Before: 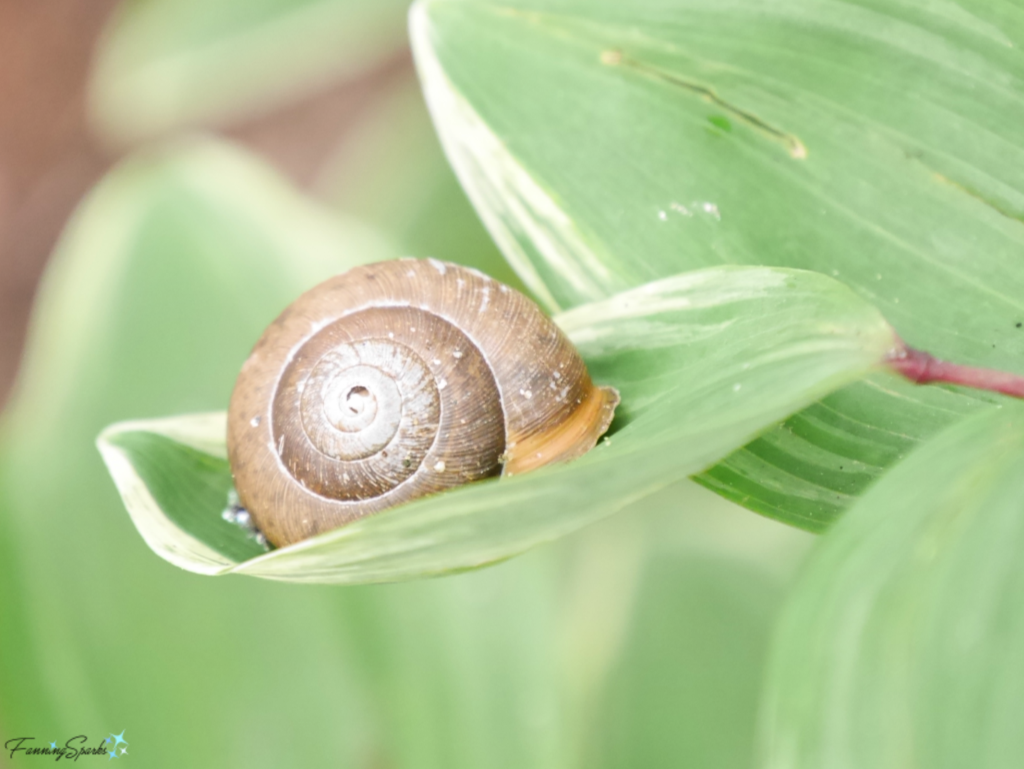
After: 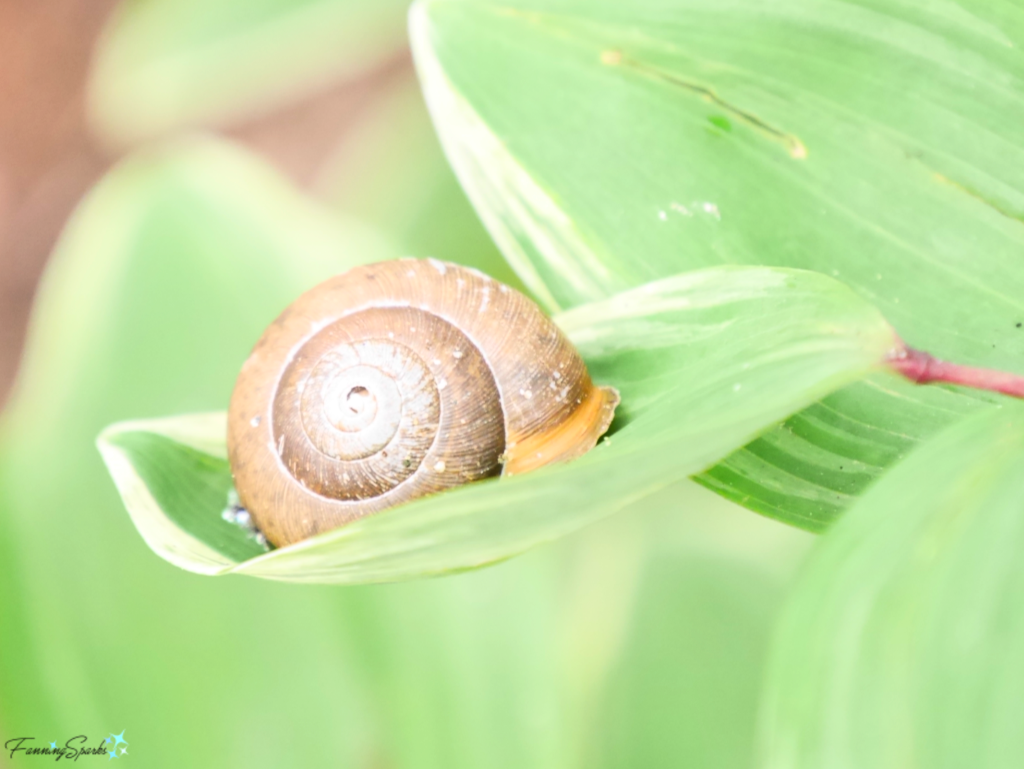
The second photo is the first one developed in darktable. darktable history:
contrast brightness saturation: contrast 0.197, brightness 0.164, saturation 0.217
